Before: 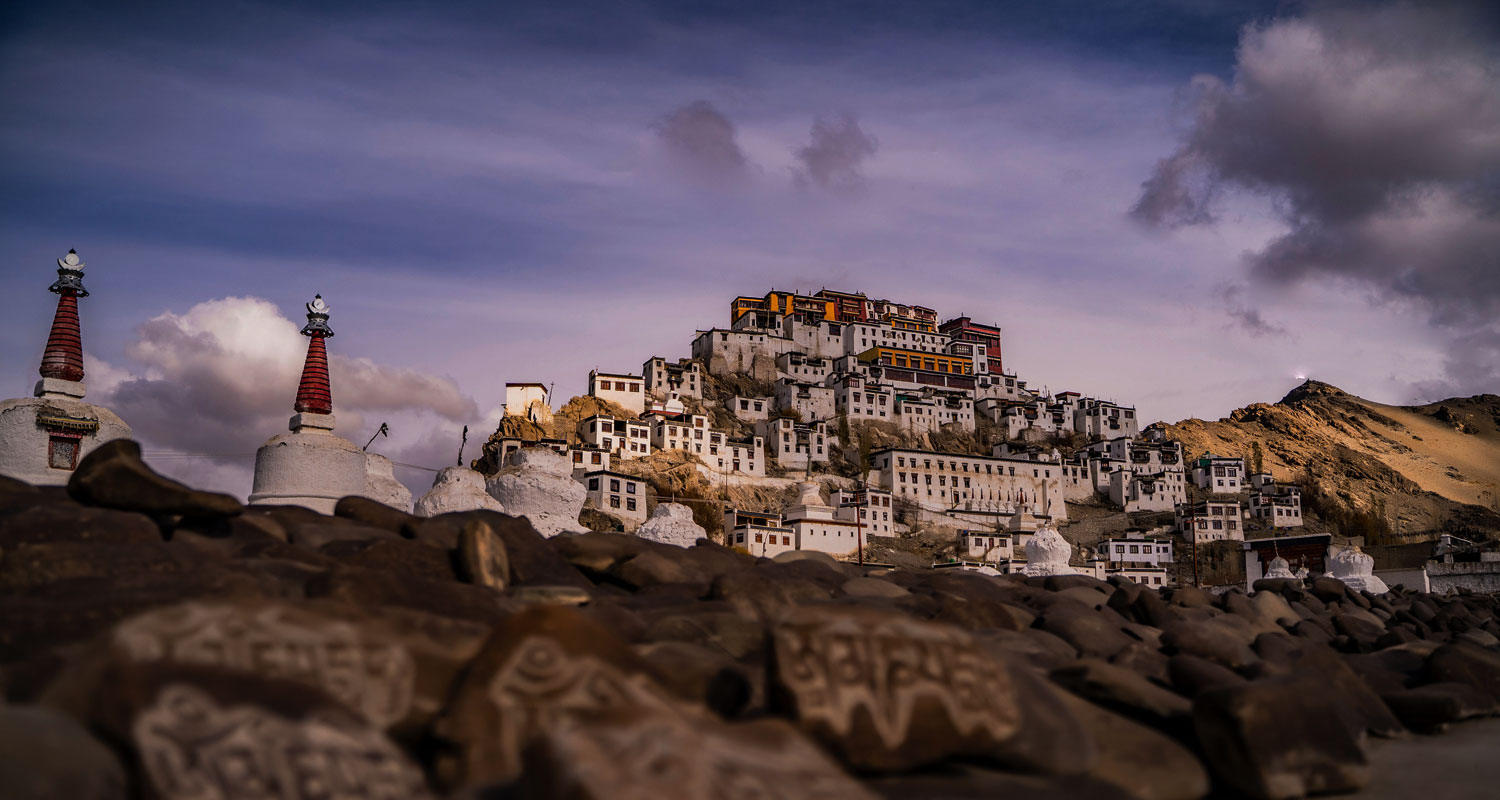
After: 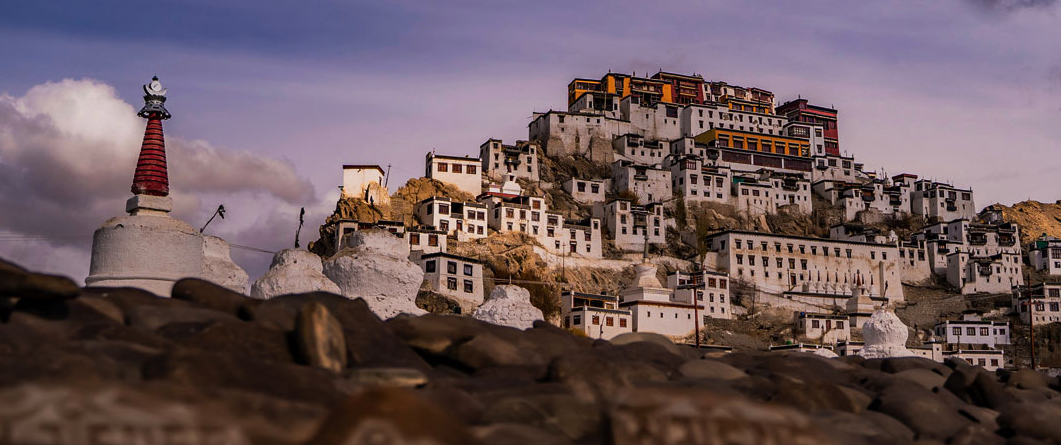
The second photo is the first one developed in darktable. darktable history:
crop: left 10.923%, top 27.327%, right 18.295%, bottom 16.951%
color calibration: output R [1.003, 0.027, -0.041, 0], output G [-0.018, 1.043, -0.038, 0], output B [0.071, -0.086, 1.017, 0], illuminant same as pipeline (D50), adaptation XYZ, x 0.347, y 0.357, temperature 5015.46 K
